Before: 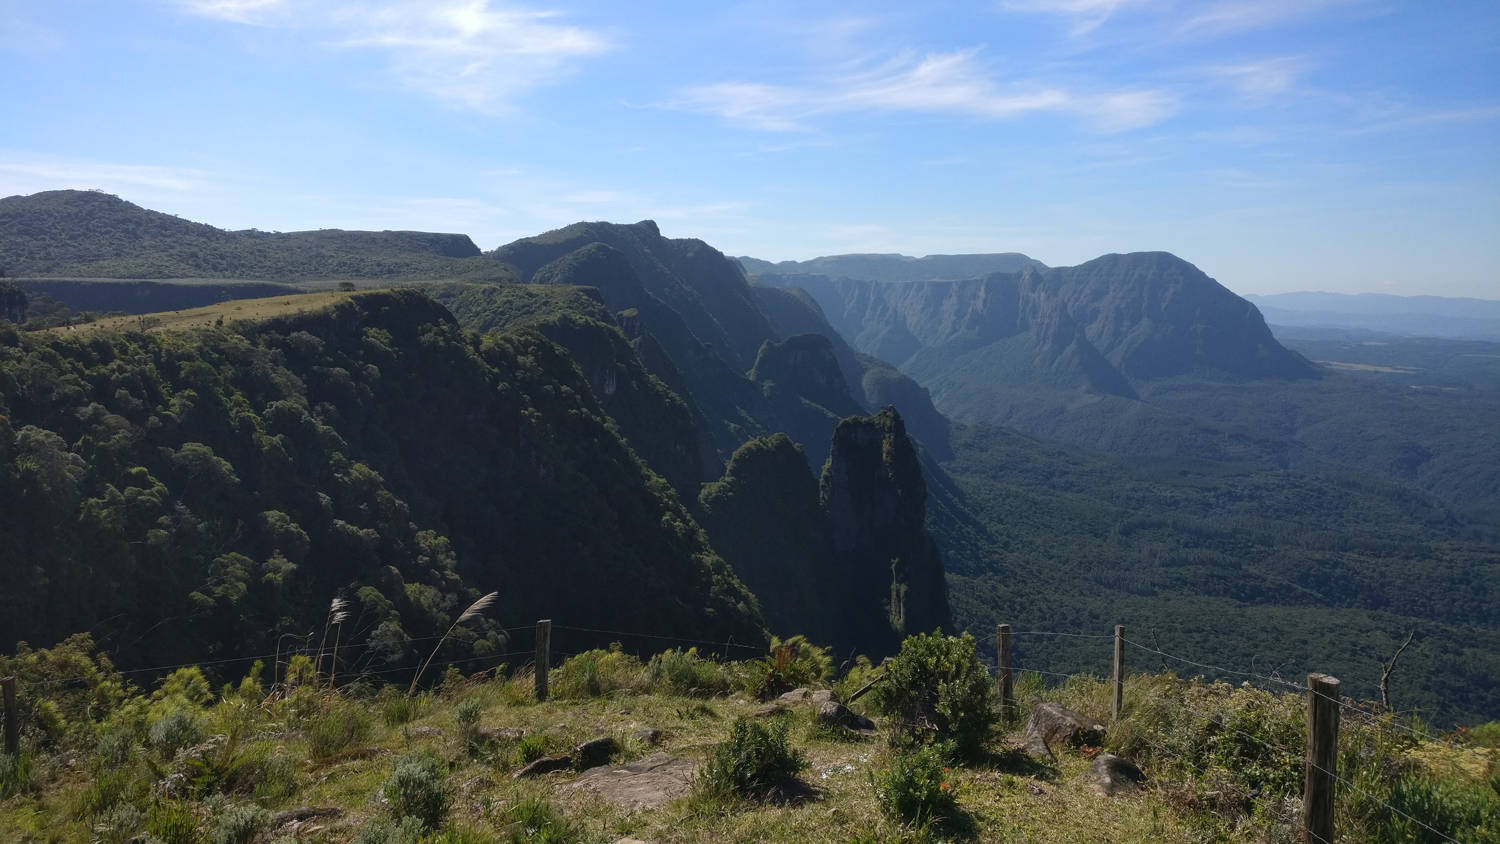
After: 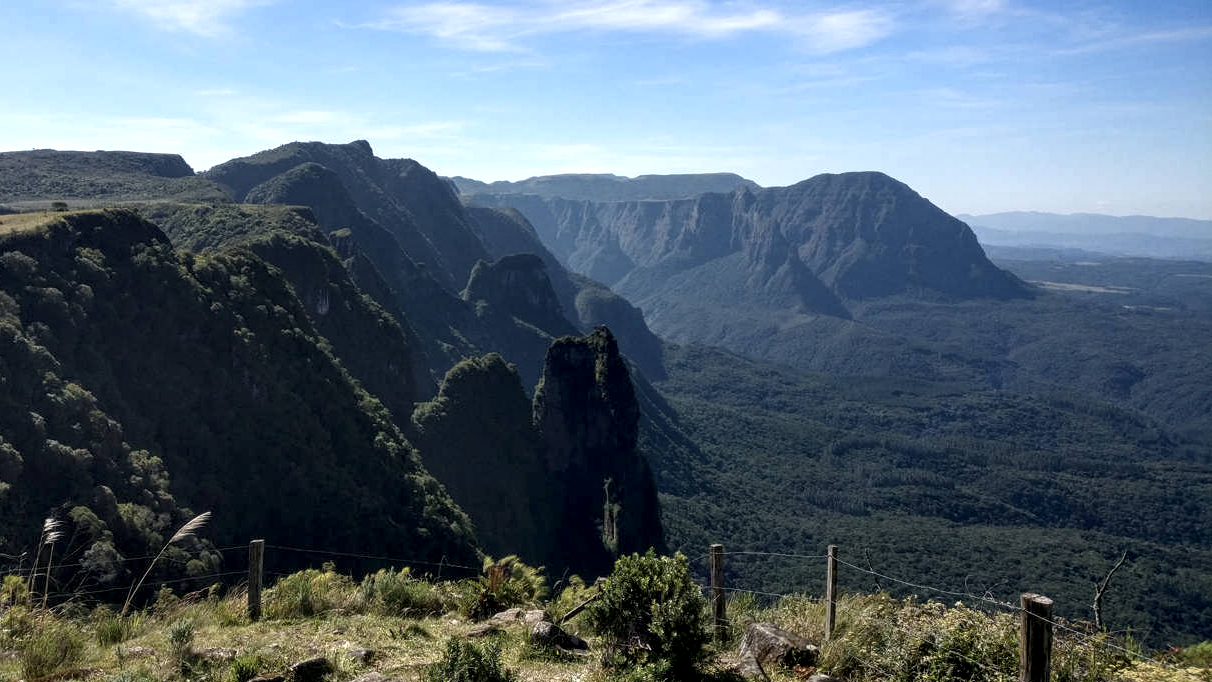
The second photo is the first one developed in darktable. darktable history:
crop: left 19.159%, top 9.58%, bottom 9.58%
local contrast: highlights 80%, shadows 57%, detail 175%, midtone range 0.602
